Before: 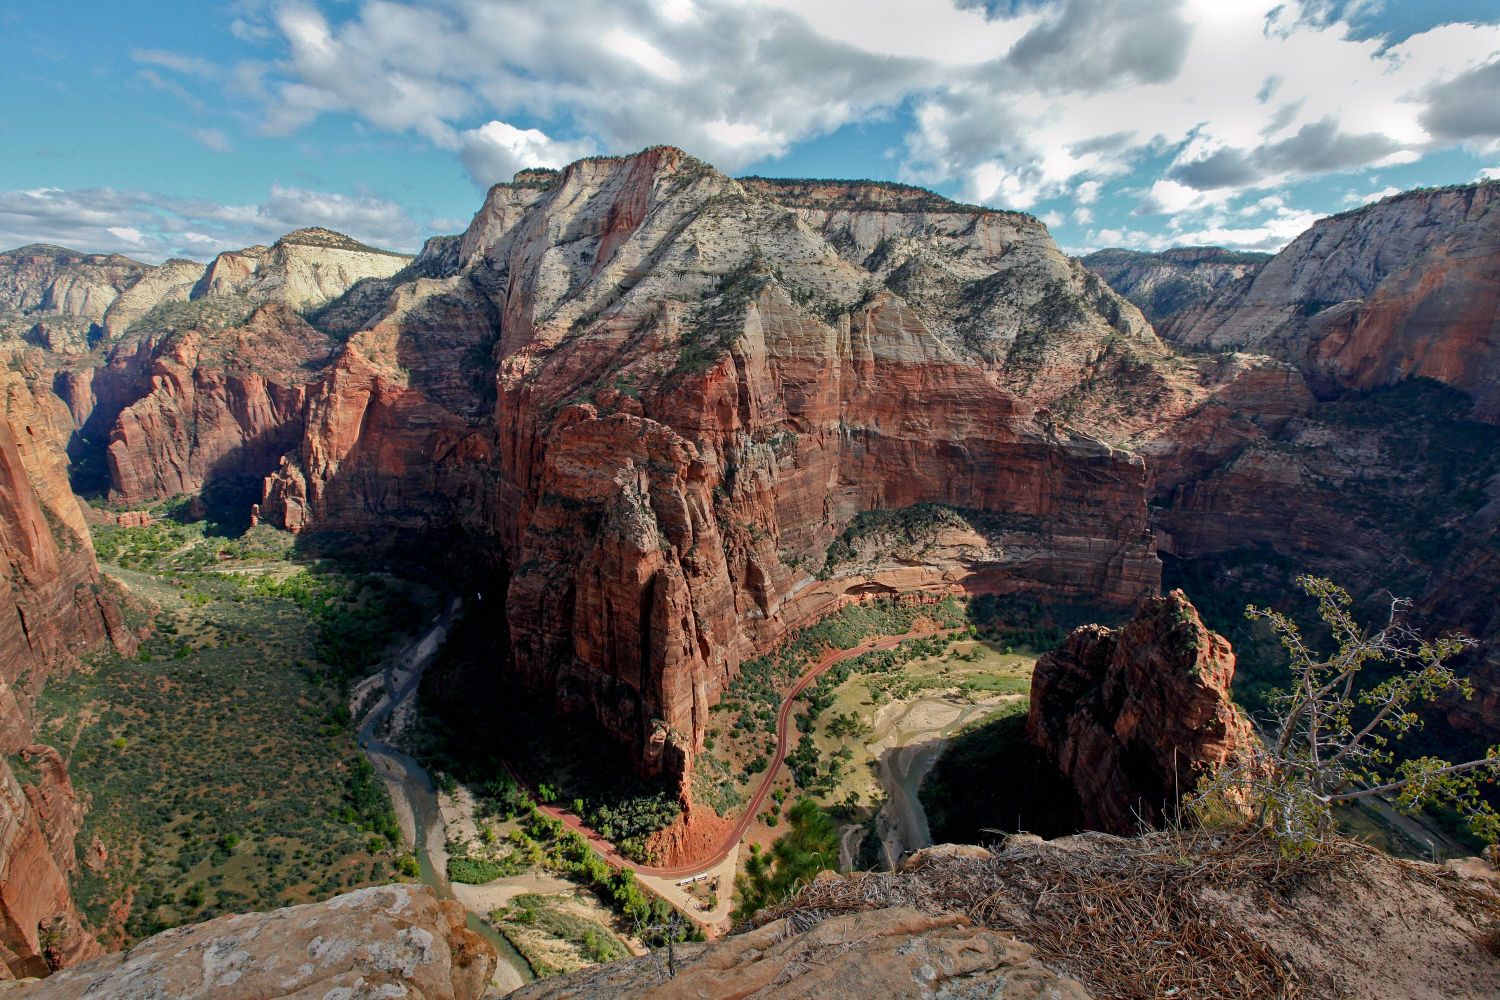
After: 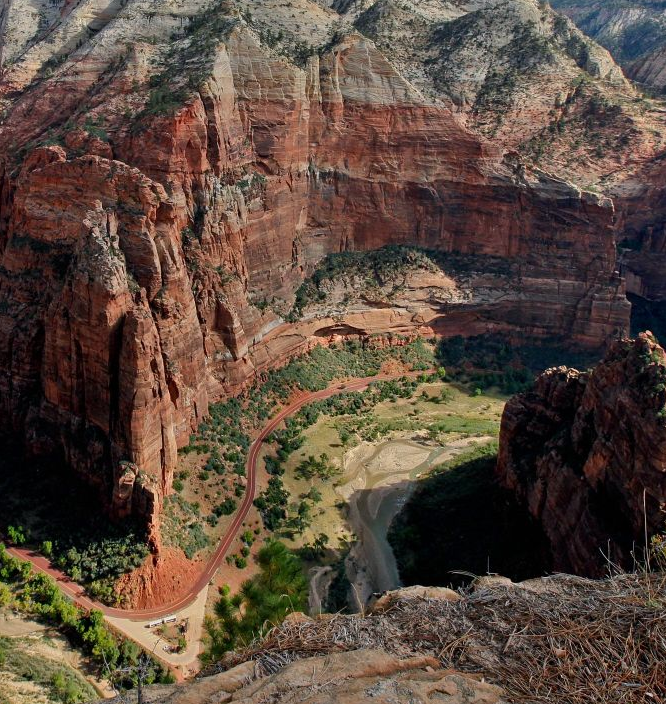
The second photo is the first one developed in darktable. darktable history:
crop: left 35.428%, top 25.899%, right 20.008%, bottom 3.39%
